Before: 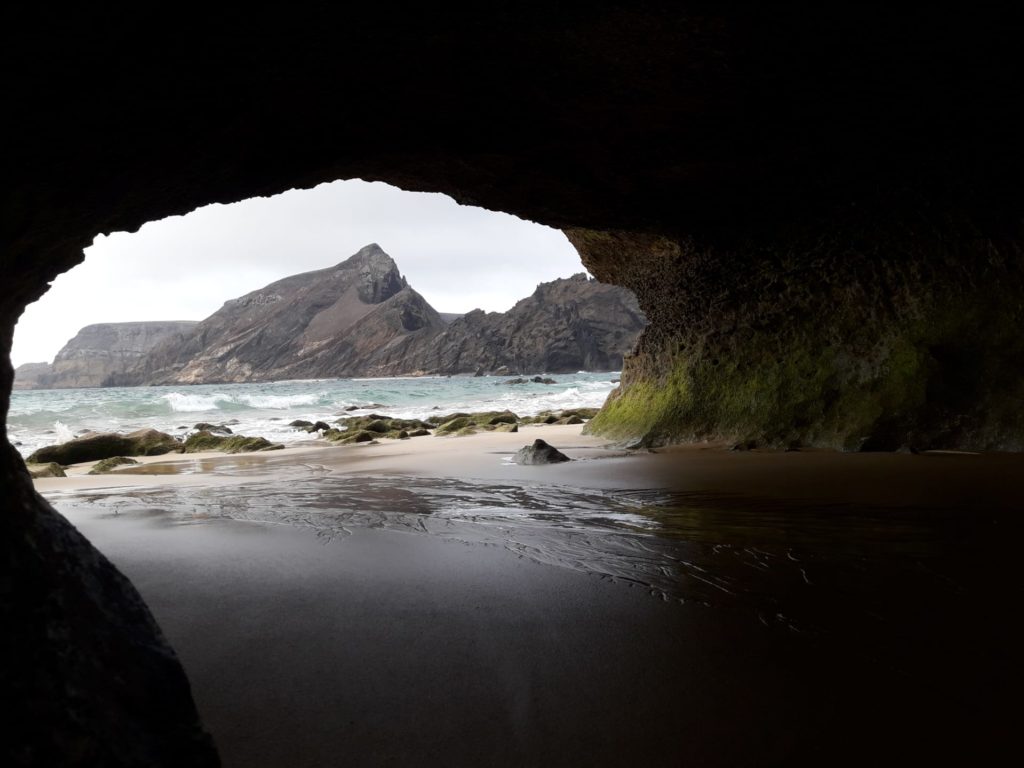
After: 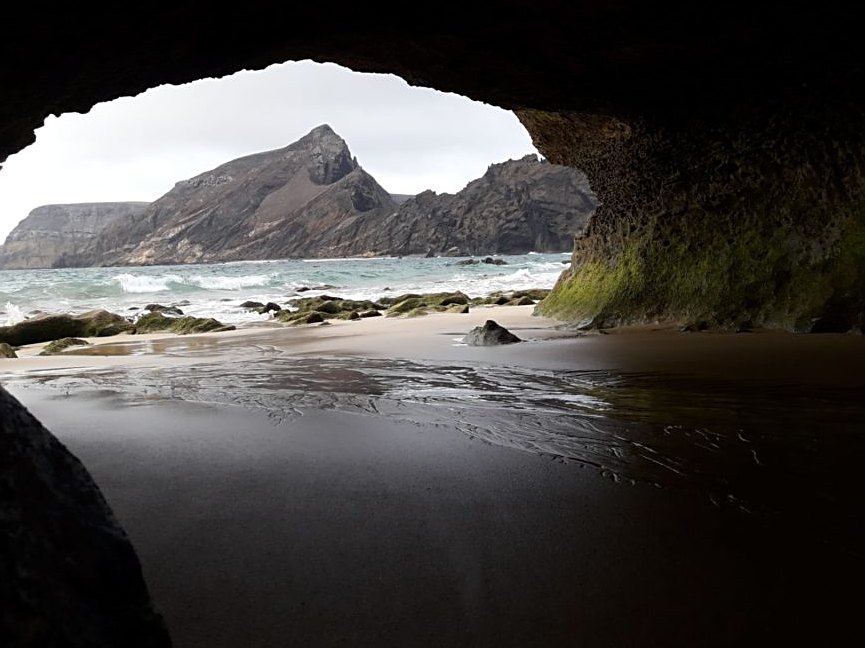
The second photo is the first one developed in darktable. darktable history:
sharpen: on, module defaults
crop and rotate: left 4.842%, top 15.51%, right 10.668%
